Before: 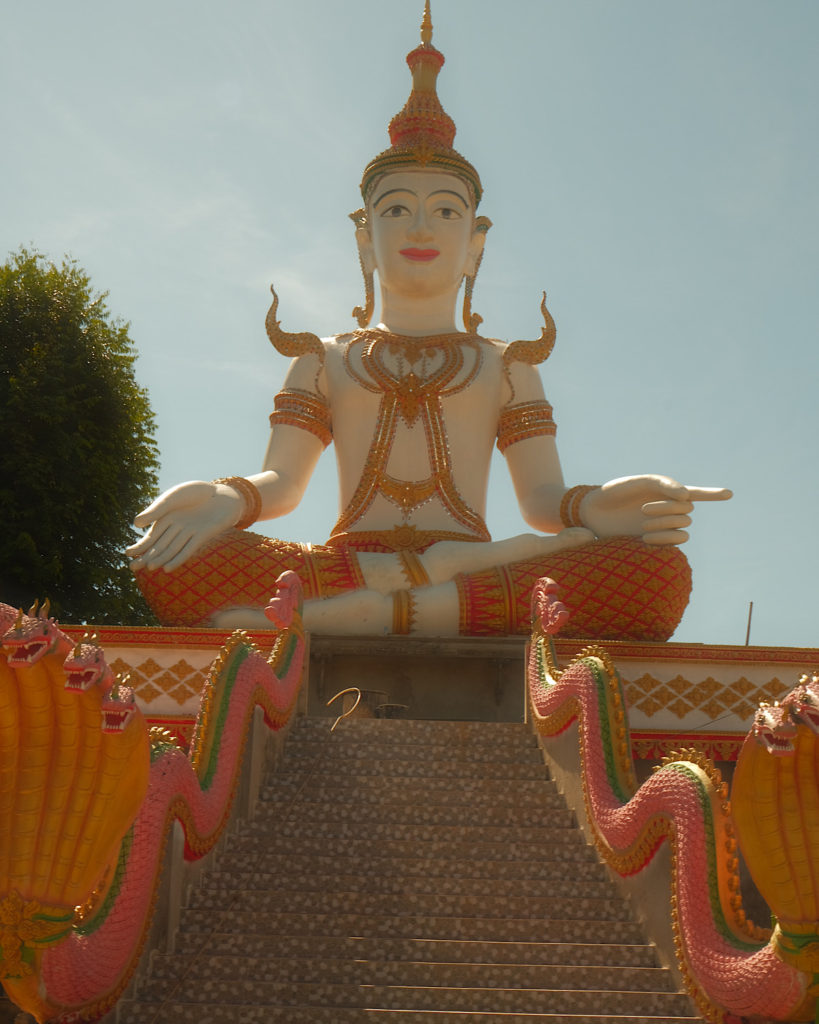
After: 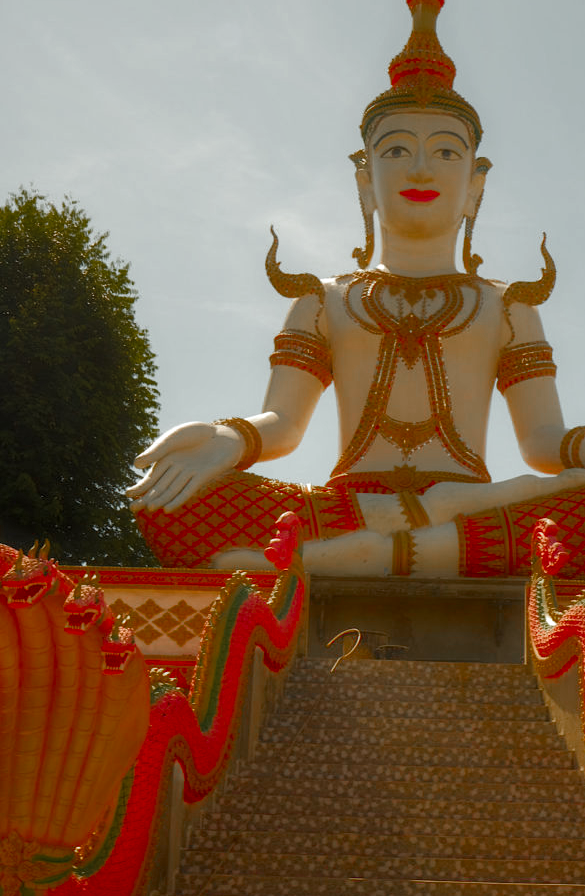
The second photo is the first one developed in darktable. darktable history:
color balance rgb: perceptual saturation grading › global saturation 35%, perceptual saturation grading › highlights -30%, perceptual saturation grading › shadows 35%, perceptual brilliance grading › global brilliance 3%, perceptual brilliance grading › highlights -3%, perceptual brilliance grading › shadows 3%
rotate and perspective: crop left 0, crop top 0
crop: top 5.803%, right 27.864%, bottom 5.804%
color zones: curves: ch0 [(0, 0.48) (0.209, 0.398) (0.305, 0.332) (0.429, 0.493) (0.571, 0.5) (0.714, 0.5) (0.857, 0.5) (1, 0.48)]; ch1 [(0, 0.736) (0.143, 0.625) (0.225, 0.371) (0.429, 0.256) (0.571, 0.241) (0.714, 0.213) (0.857, 0.48) (1, 0.736)]; ch2 [(0, 0.448) (0.143, 0.498) (0.286, 0.5) (0.429, 0.5) (0.571, 0.5) (0.714, 0.5) (0.857, 0.5) (1, 0.448)]
local contrast: on, module defaults
